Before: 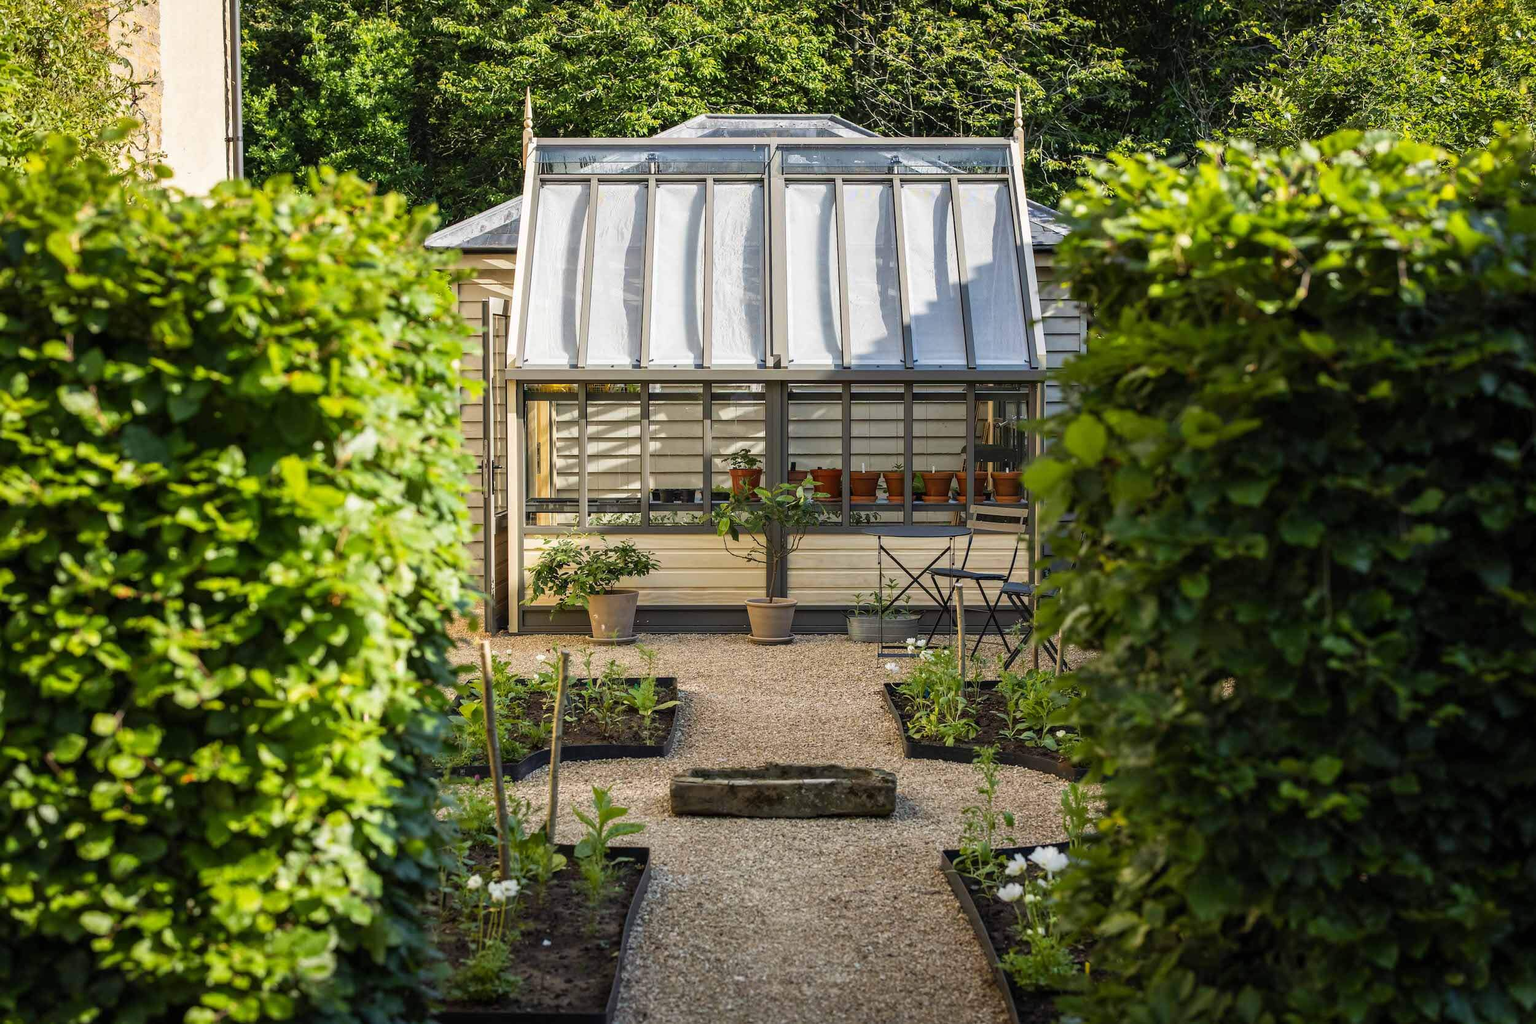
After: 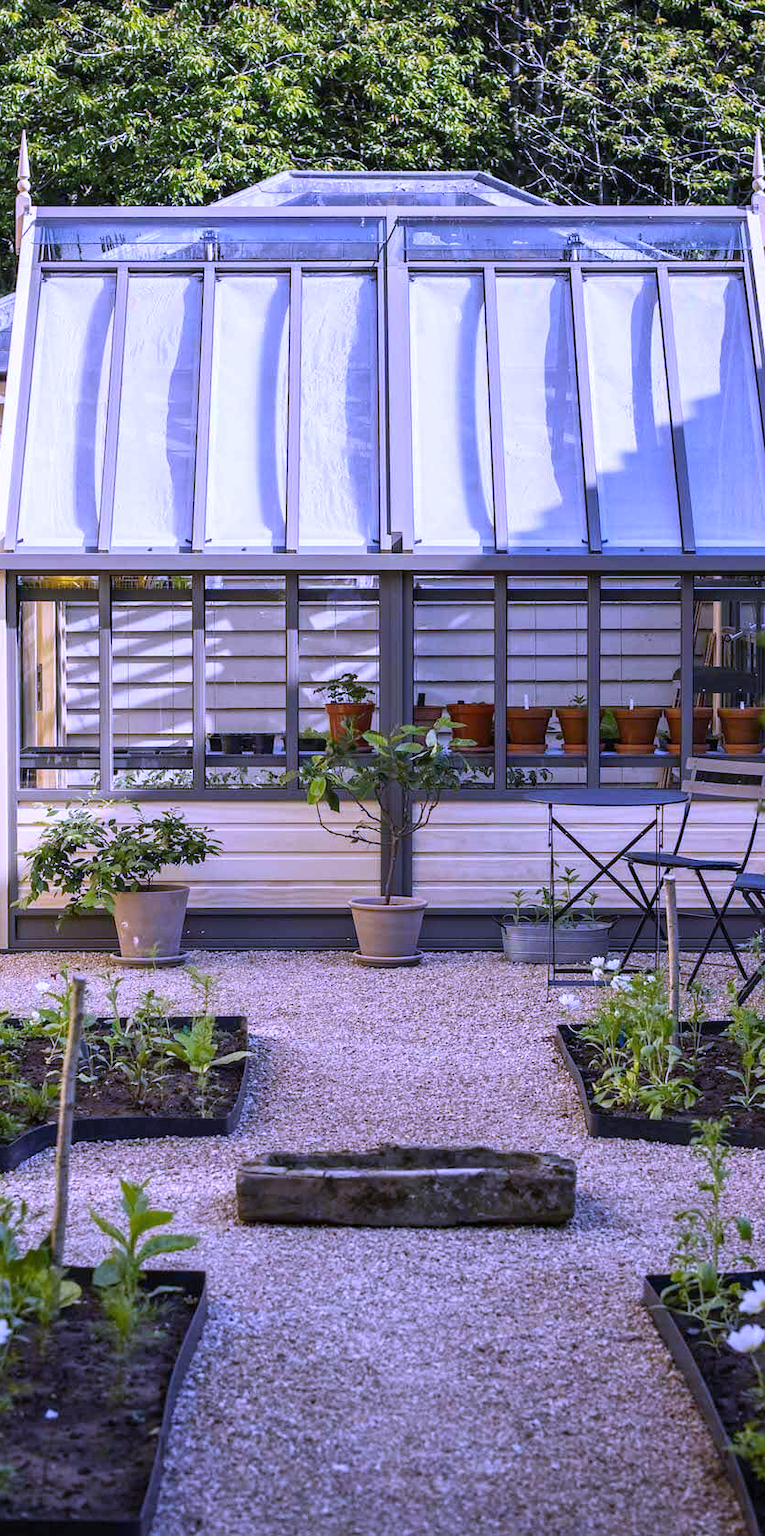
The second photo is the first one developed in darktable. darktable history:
white balance: red 0.98, blue 1.61
crop: left 33.36%, right 33.36%
